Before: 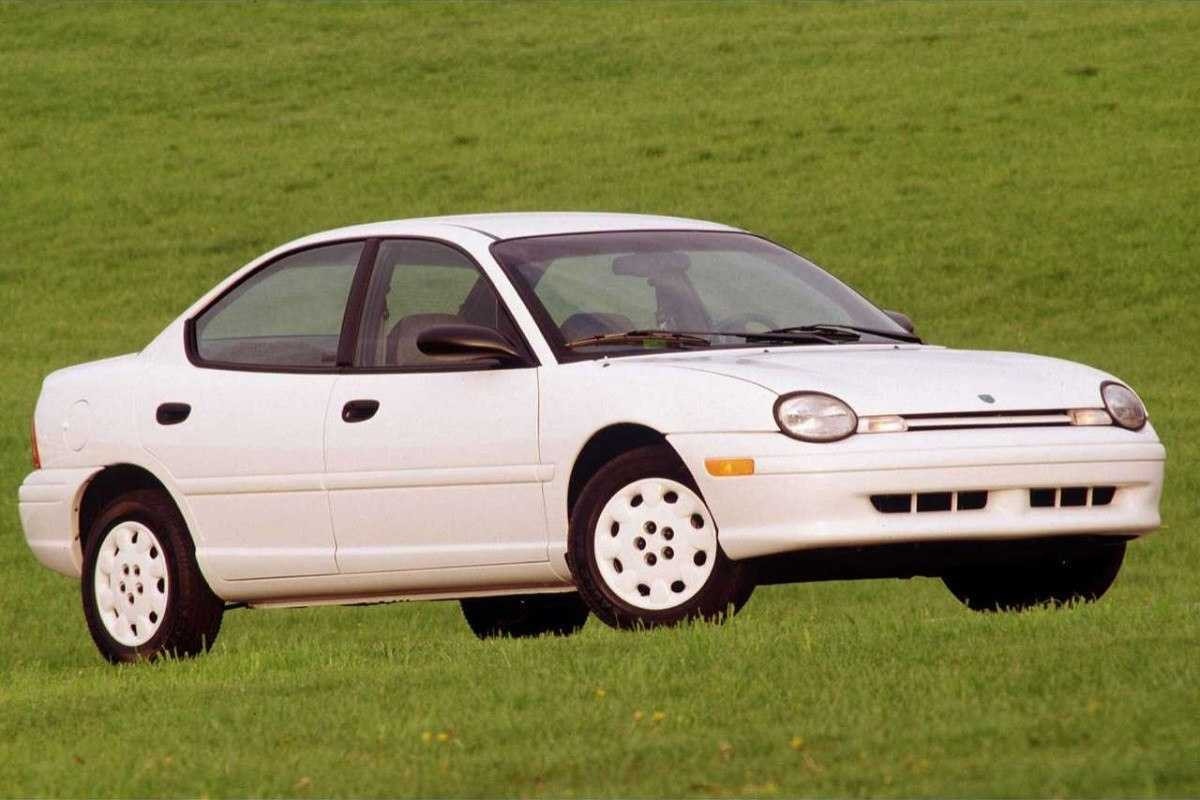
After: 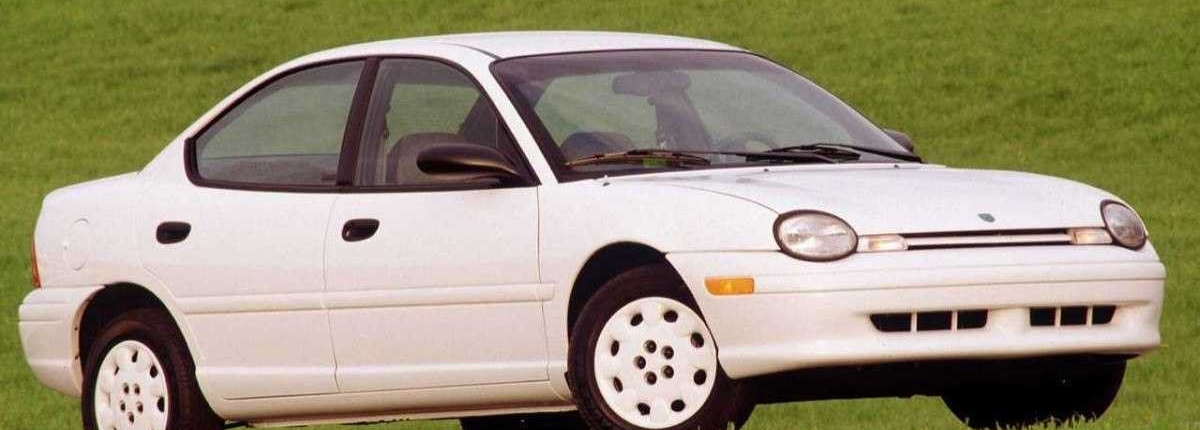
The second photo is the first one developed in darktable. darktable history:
crop and rotate: top 22.652%, bottom 23.516%
